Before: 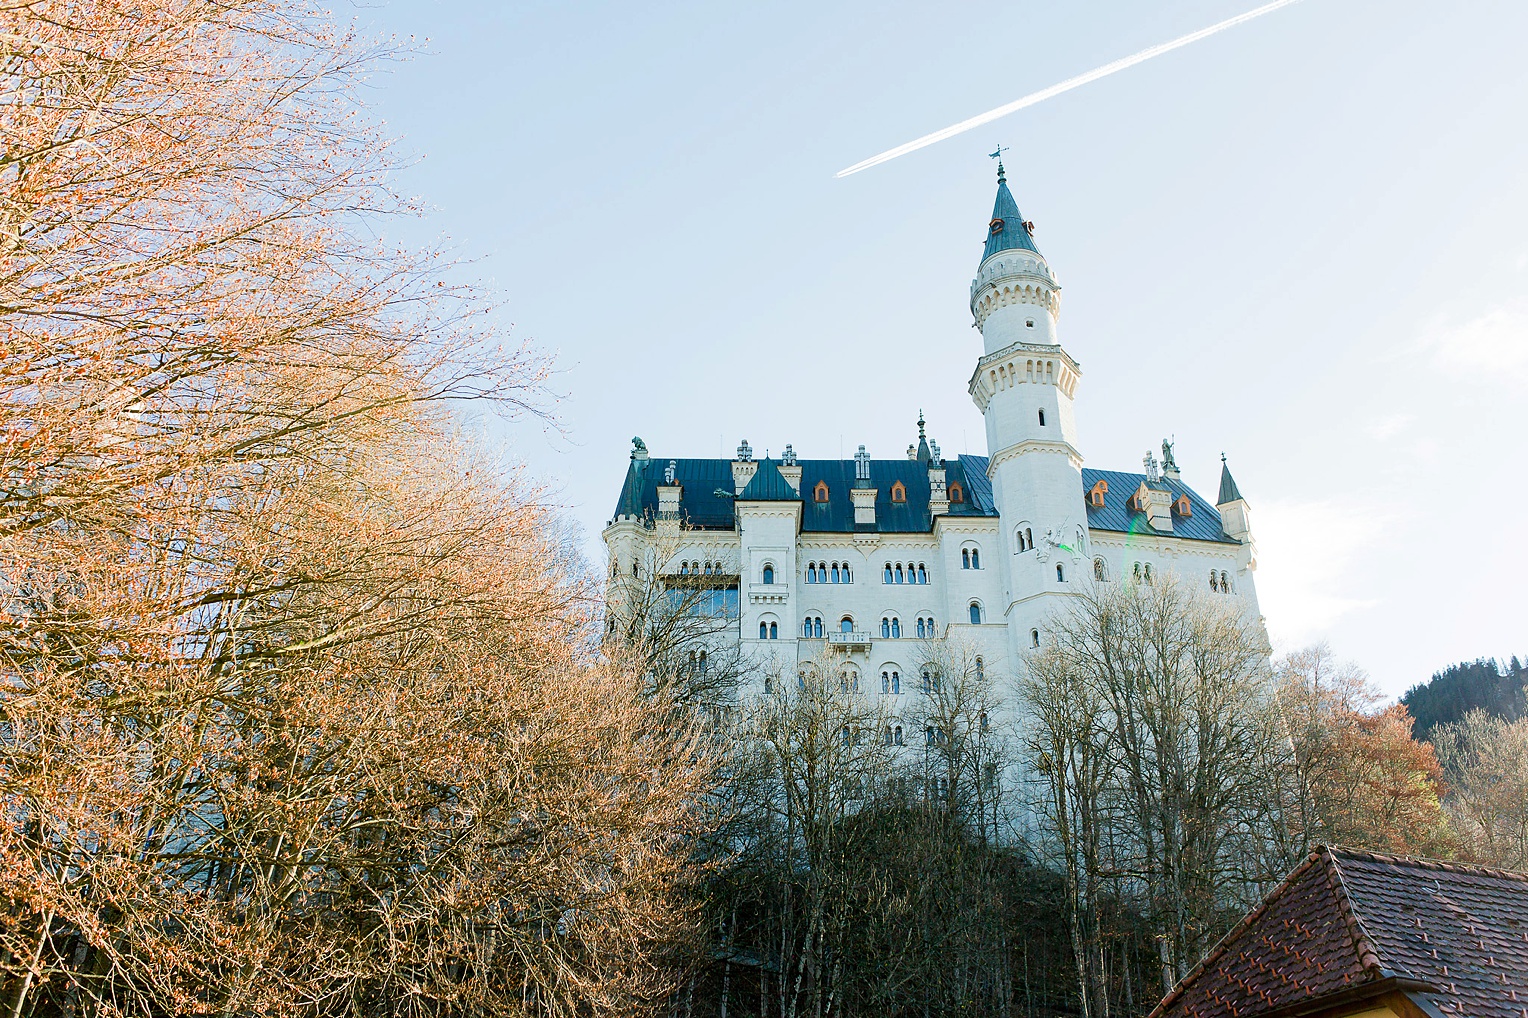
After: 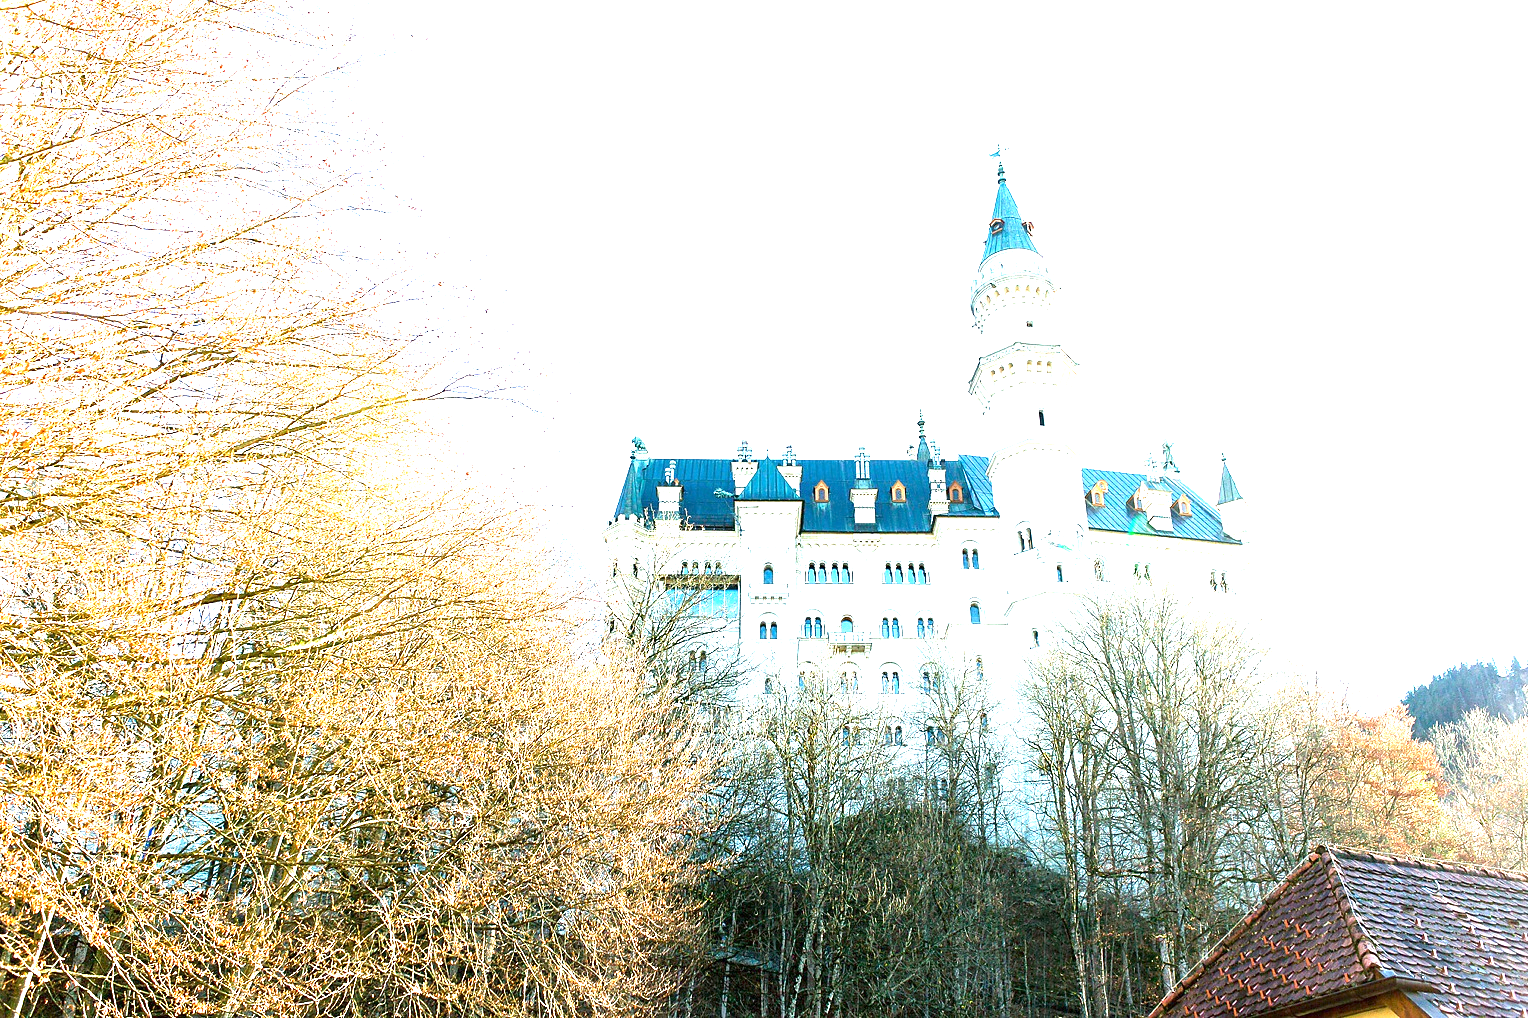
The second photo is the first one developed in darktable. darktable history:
exposure: exposure 1.988 EV, compensate highlight preservation false
